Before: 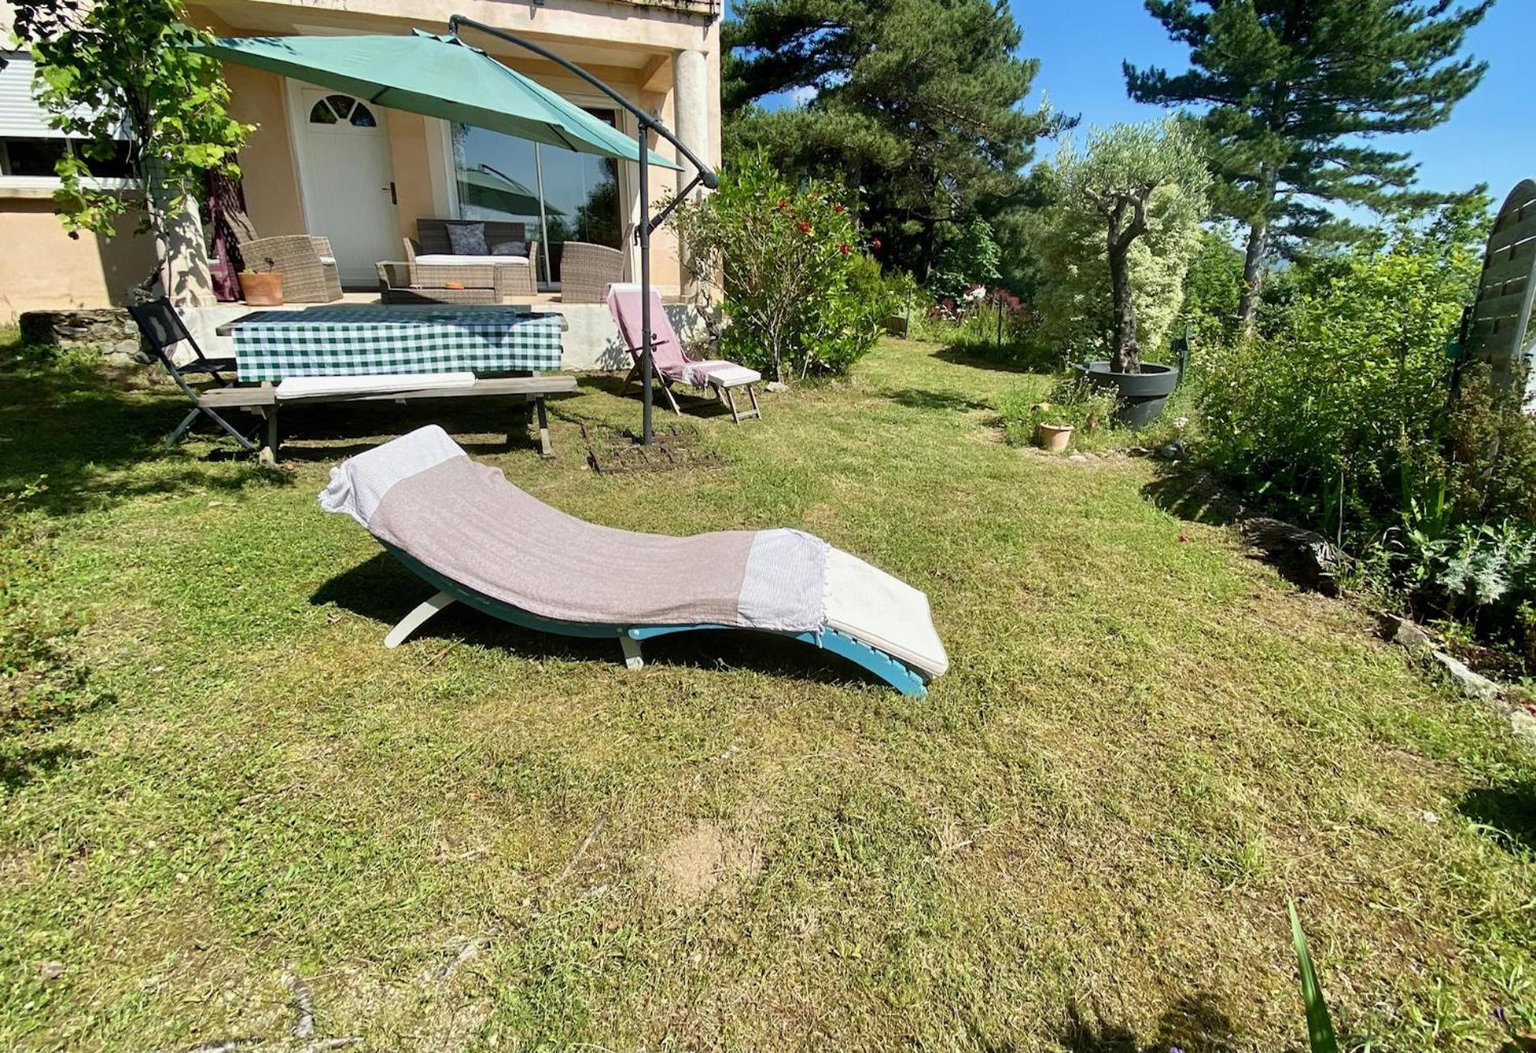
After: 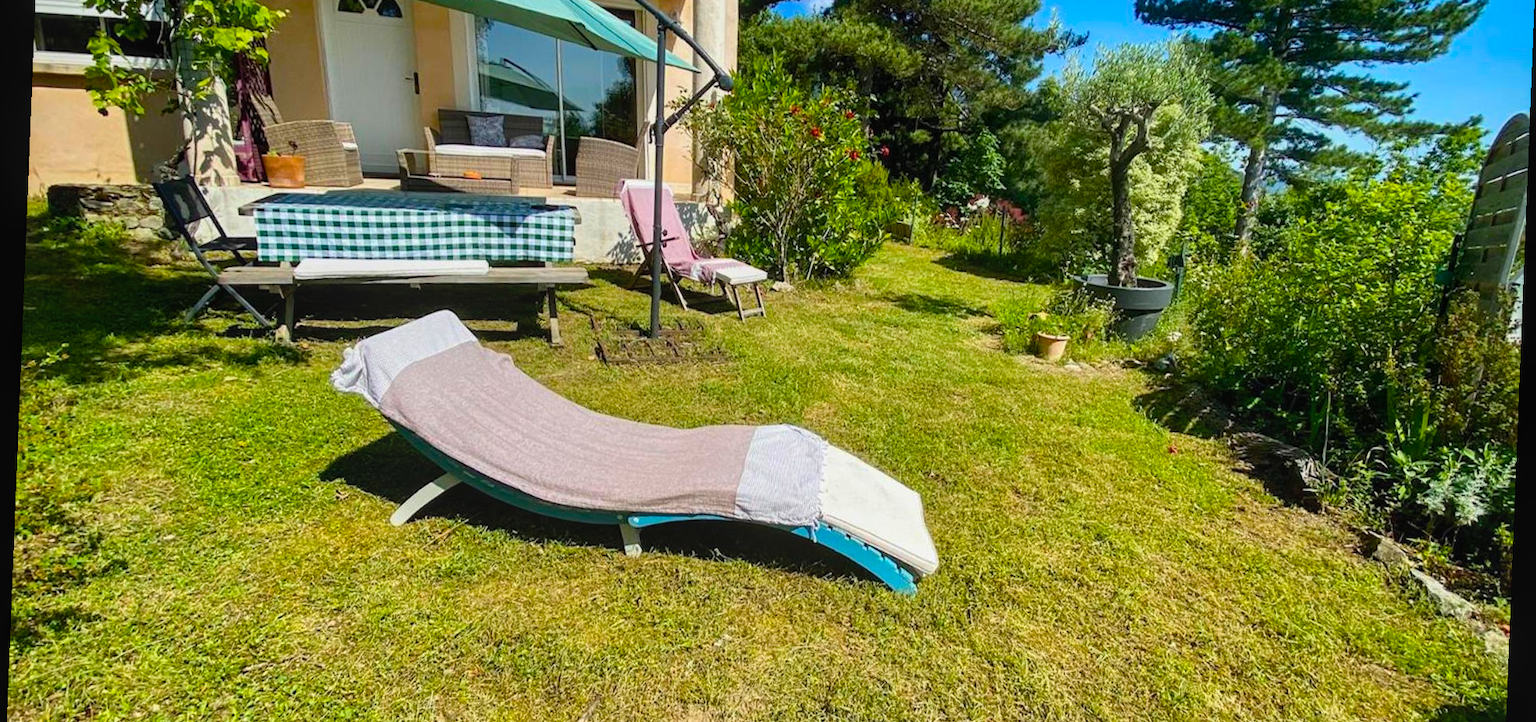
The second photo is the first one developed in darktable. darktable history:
local contrast: detail 110%
color balance rgb: linear chroma grading › global chroma 15%, perceptual saturation grading › global saturation 30%
crop: top 11.166%, bottom 22.168%
rotate and perspective: rotation 2.27°, automatic cropping off
